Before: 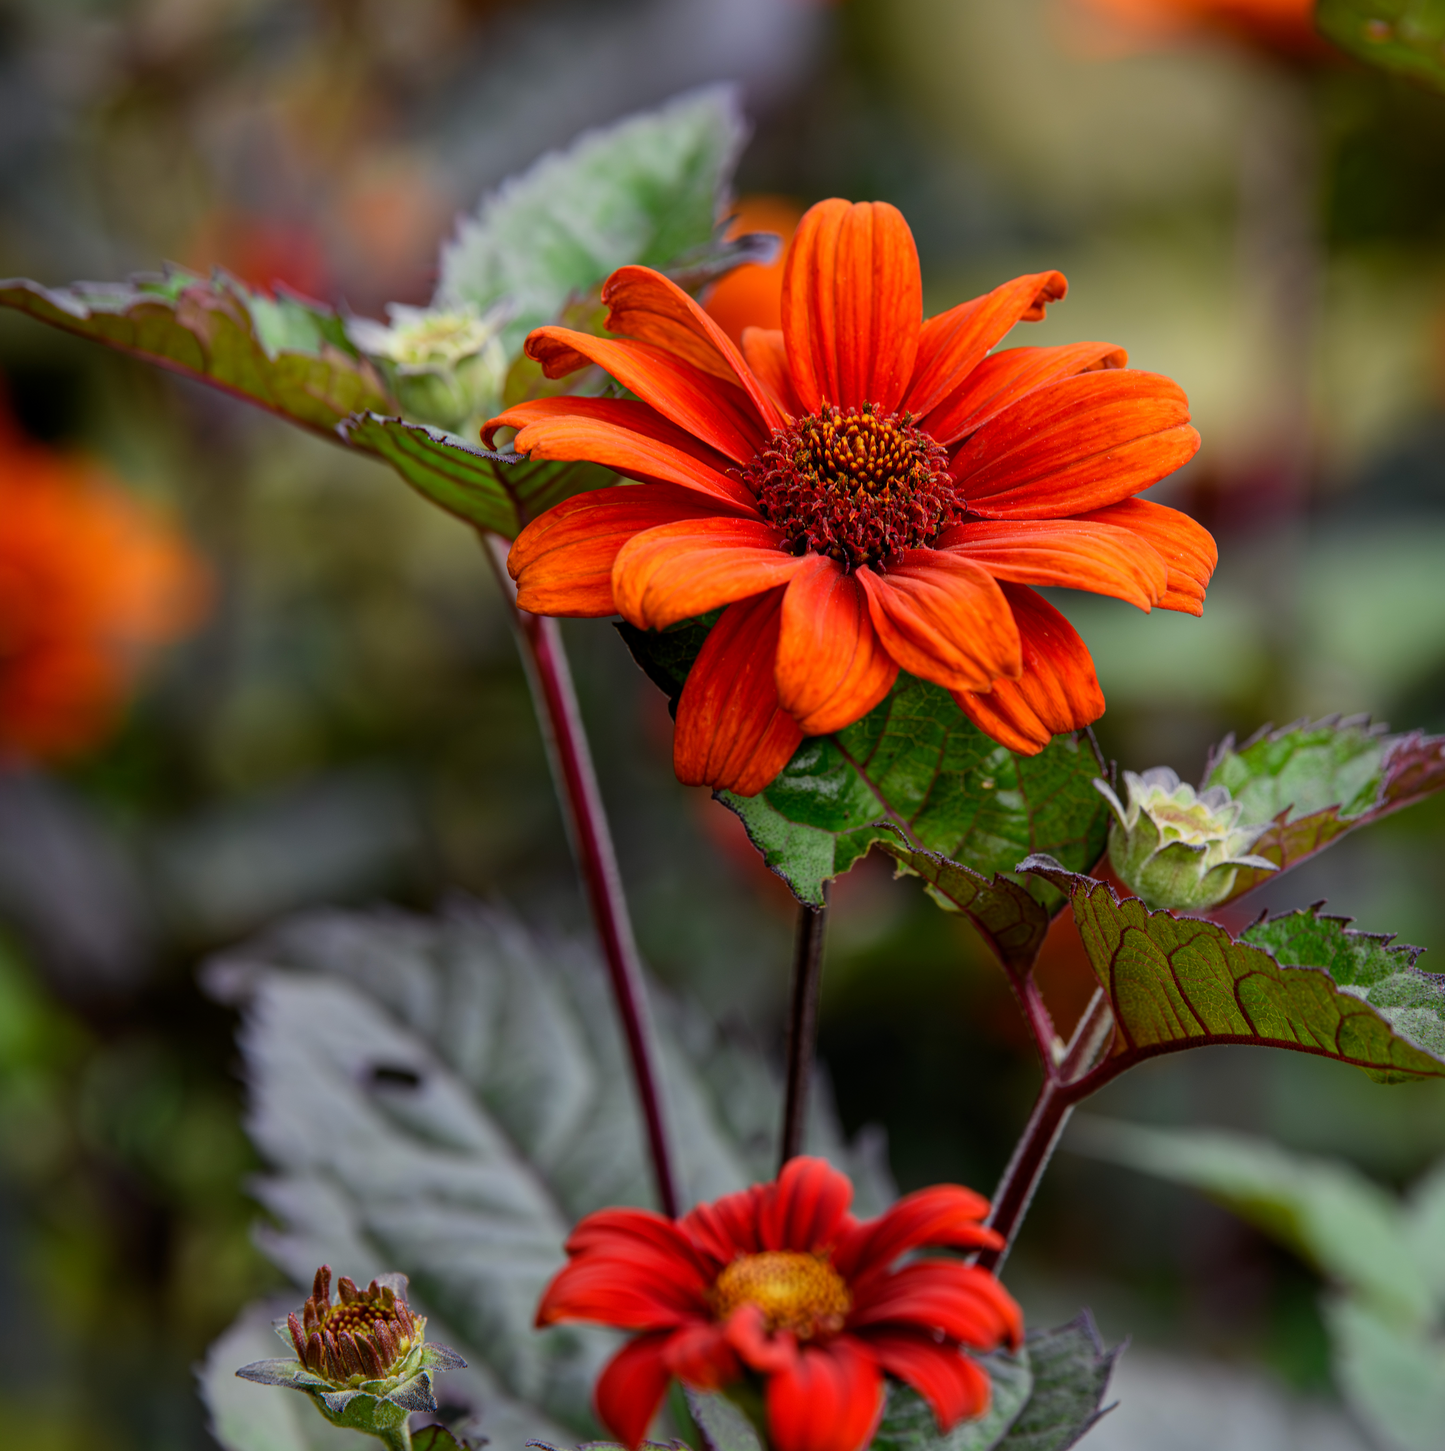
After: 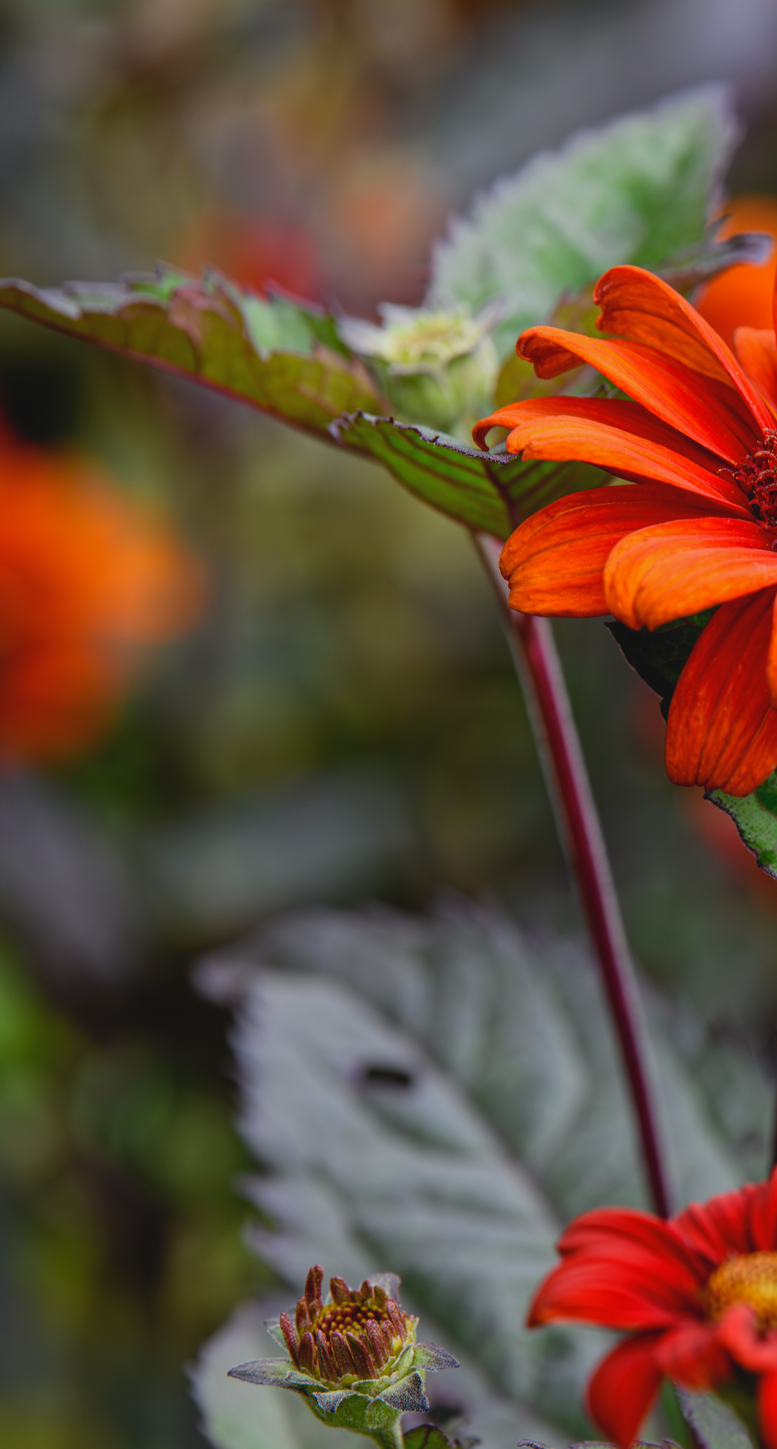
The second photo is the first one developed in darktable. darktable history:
crop: left 0.587%, right 45.588%, bottom 0.086%
contrast brightness saturation: contrast -0.11
